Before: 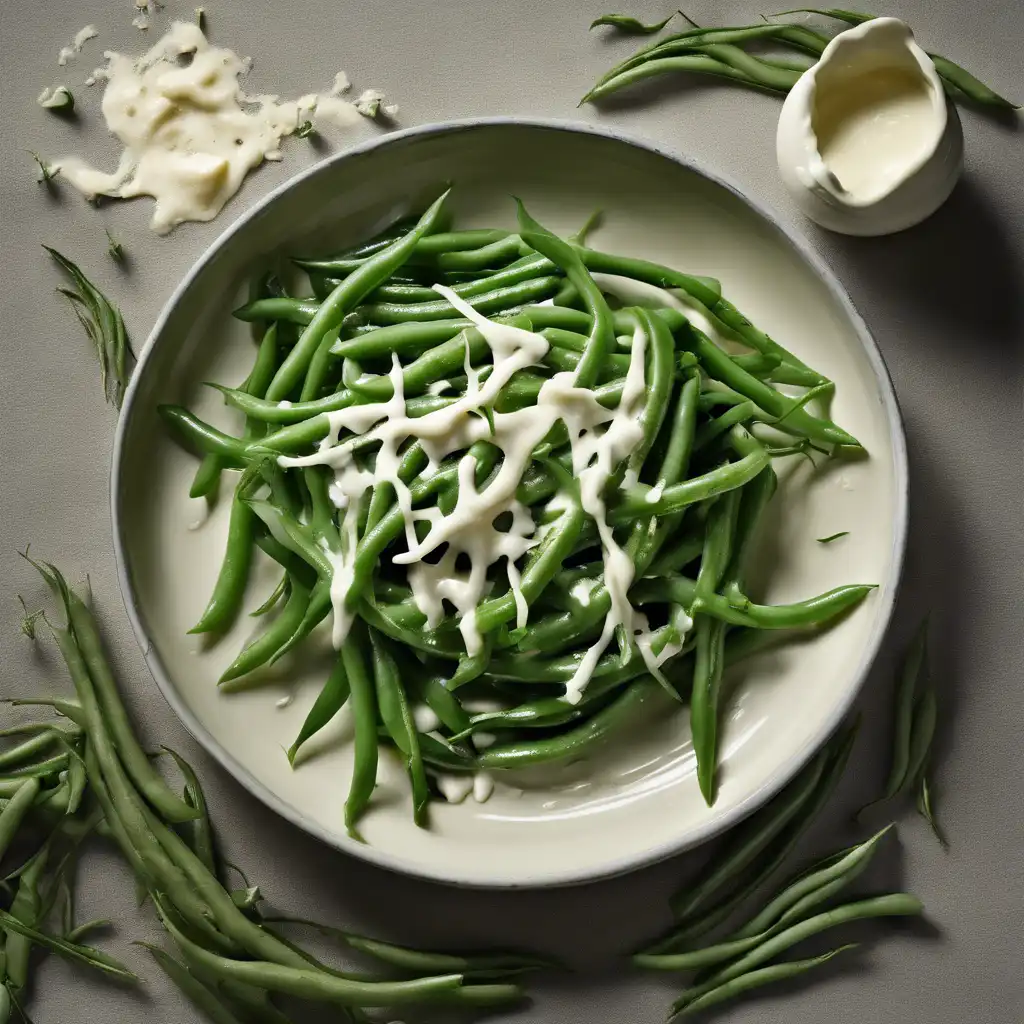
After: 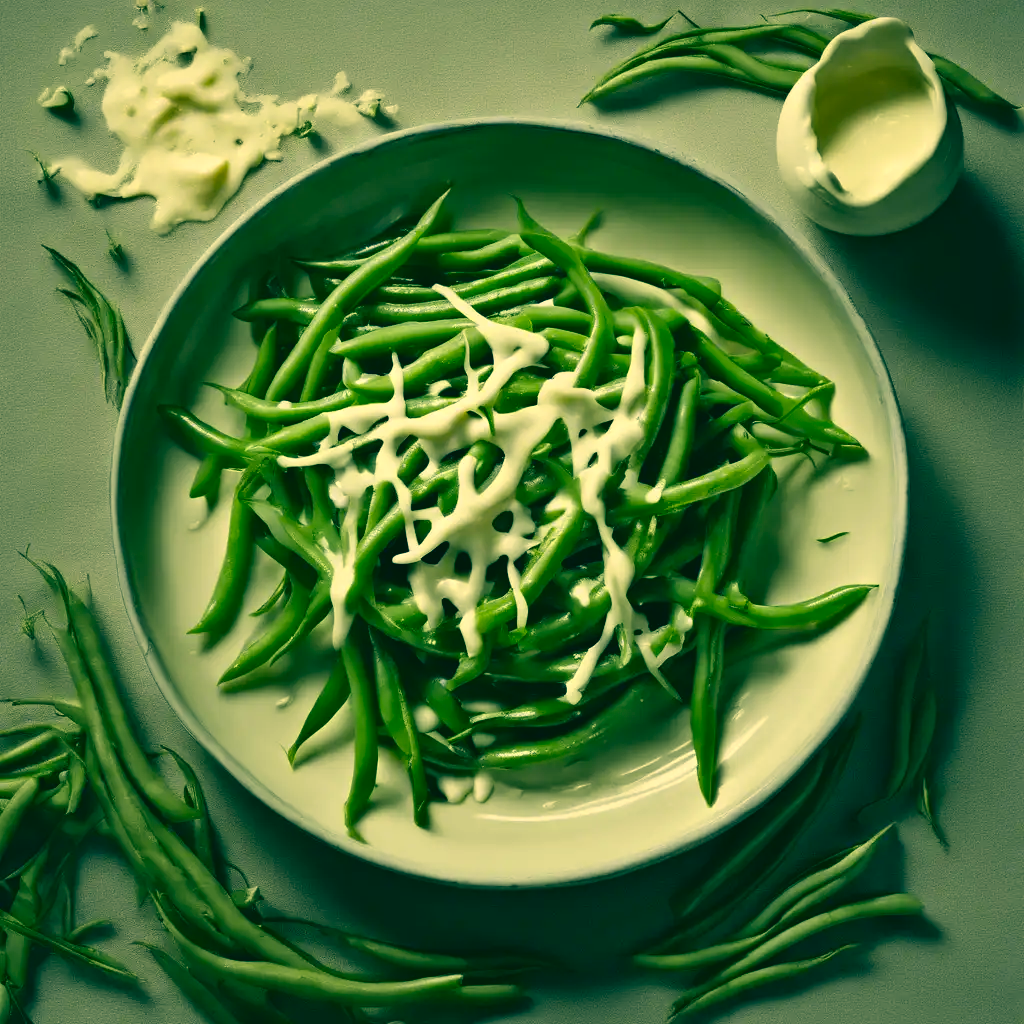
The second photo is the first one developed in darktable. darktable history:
color correction: highlights a* 1.93, highlights b* 34.21, shadows a* -36.61, shadows b* -5.36
